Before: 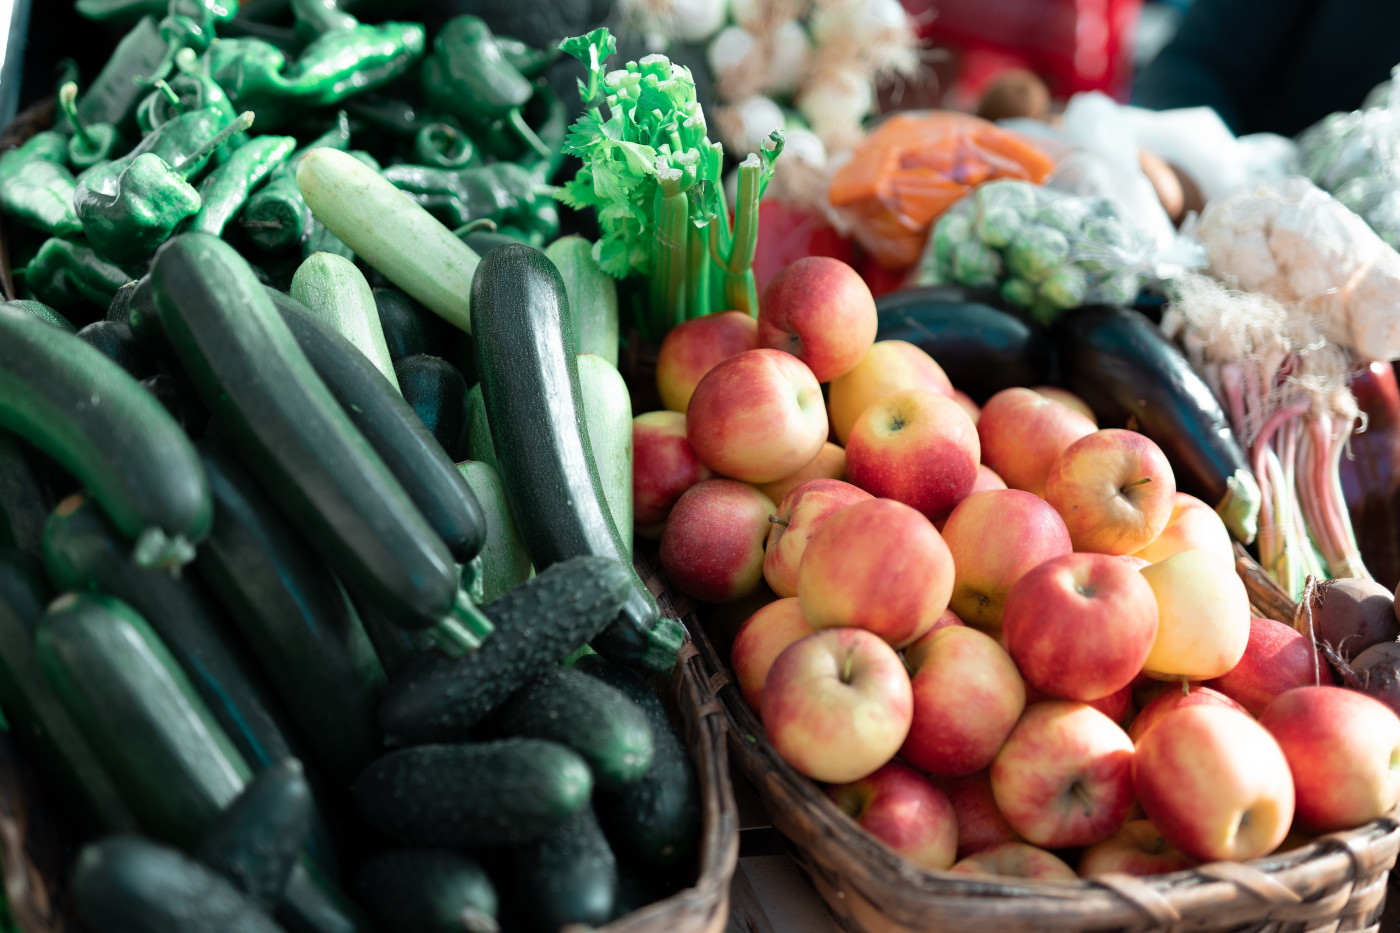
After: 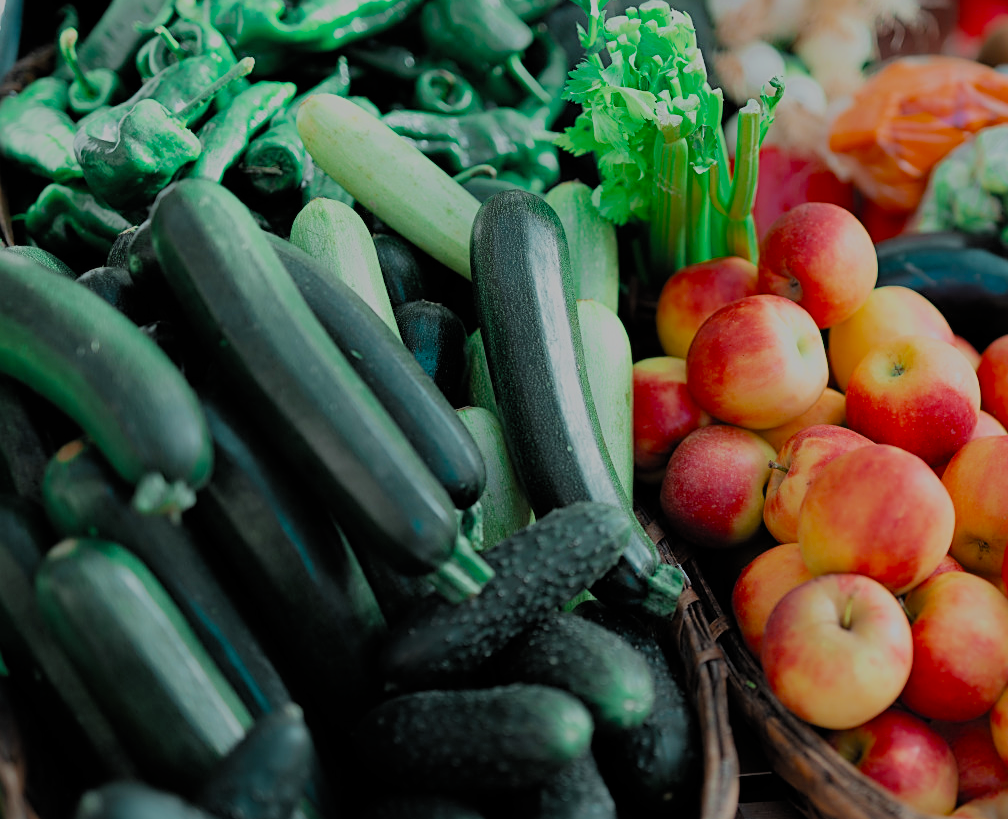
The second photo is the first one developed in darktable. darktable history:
sharpen: on, module defaults
filmic rgb: white relative exposure 8 EV, threshold 3 EV, hardness 2.44, latitude 10.07%, contrast 0.72, highlights saturation mix 10%, shadows ↔ highlights balance 1.38%, color science v4 (2020), enable highlight reconstruction true
crop: top 5.803%, right 27.864%, bottom 5.804%
